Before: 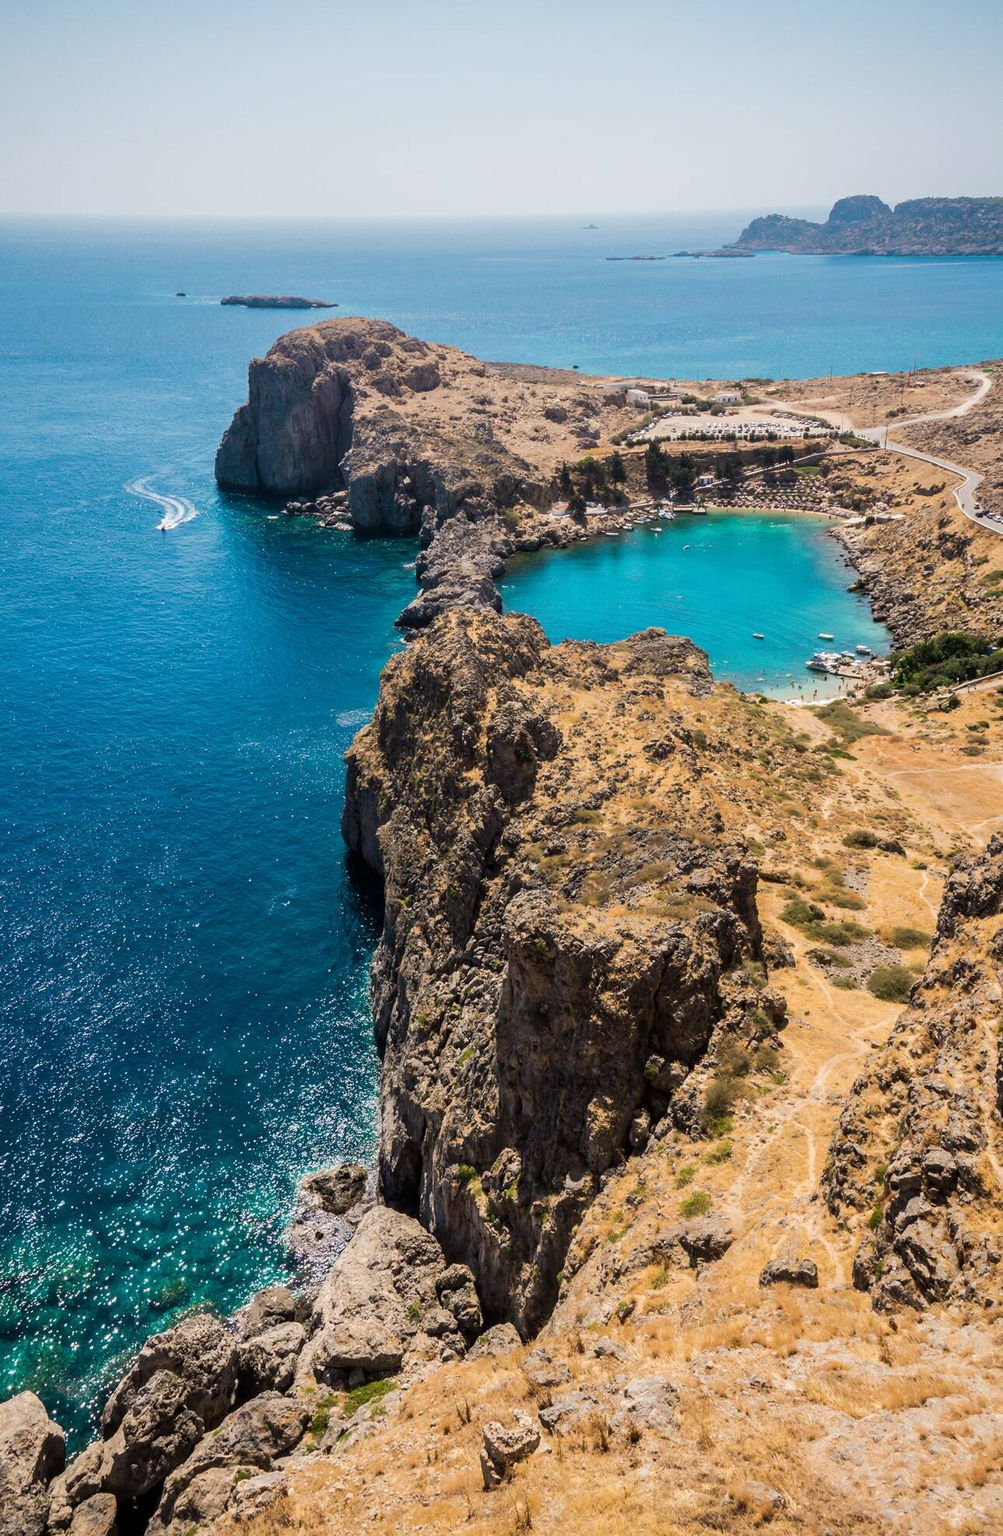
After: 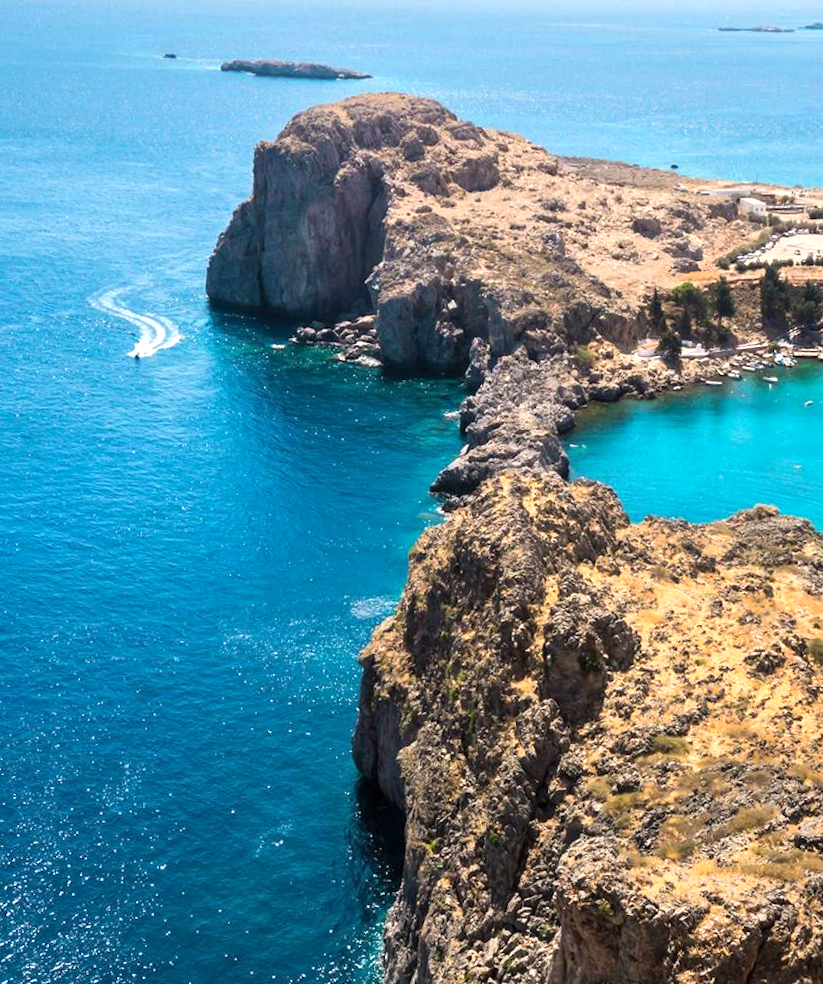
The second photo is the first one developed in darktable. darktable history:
levels: levels [0, 0.476, 0.951]
exposure: black level correction 0, exposure 0.5 EV, compensate highlight preservation false
crop and rotate: angle -4.99°, left 2.122%, top 6.945%, right 27.566%, bottom 30.519%
rotate and perspective: rotation -3°, crop left 0.031, crop right 0.968, crop top 0.07, crop bottom 0.93
